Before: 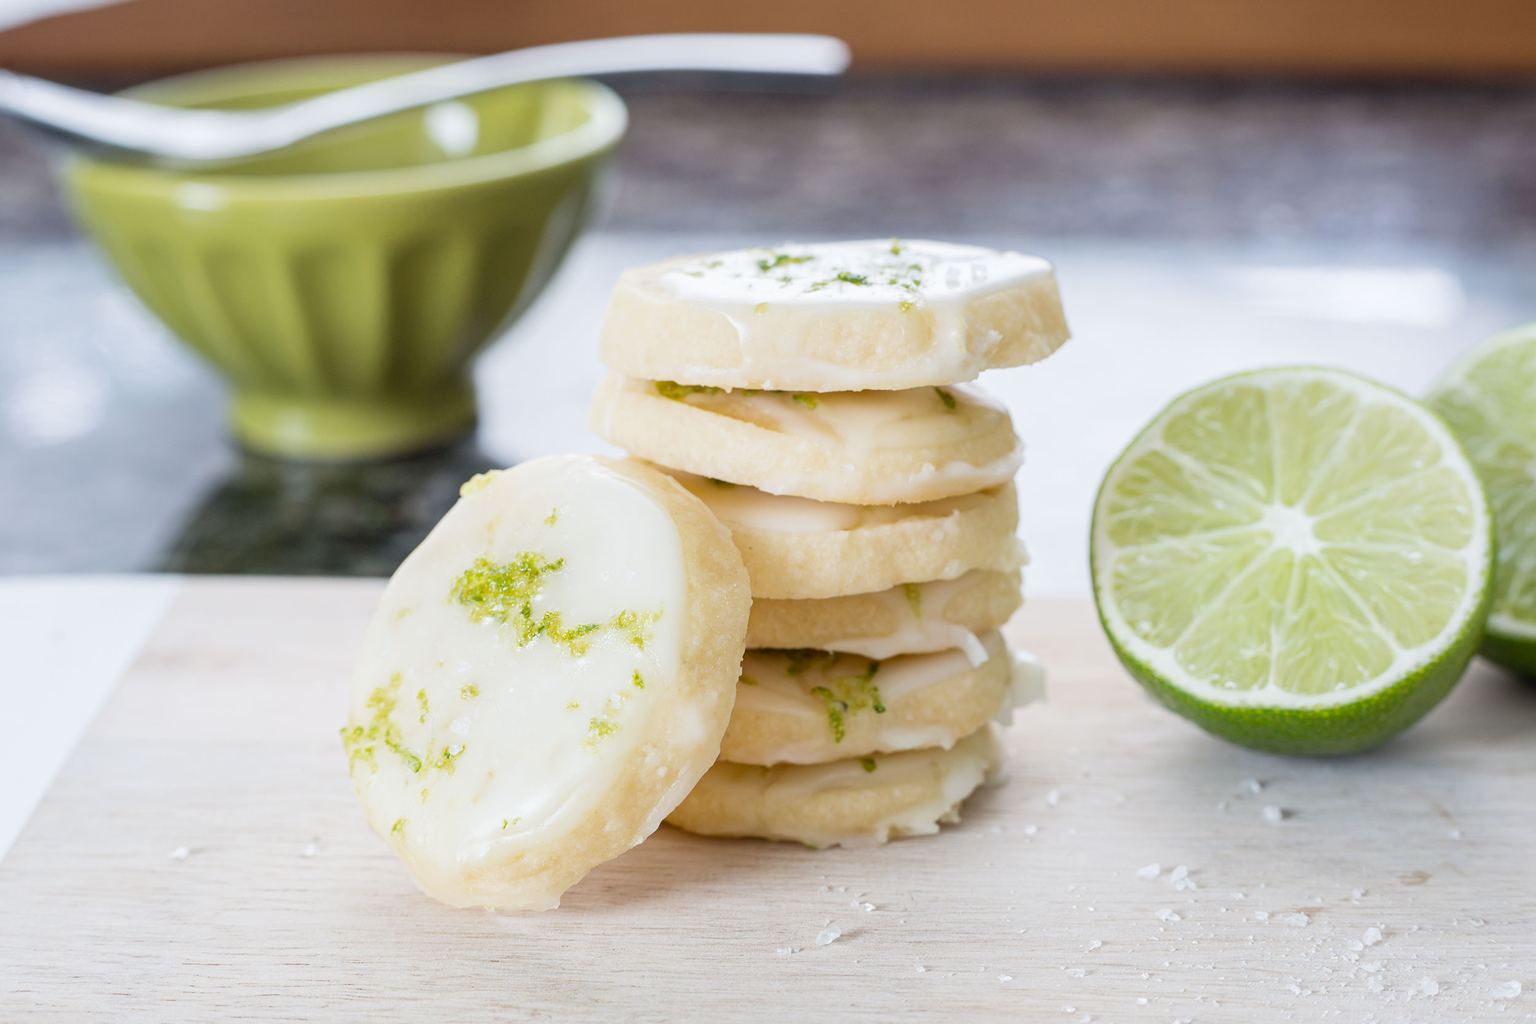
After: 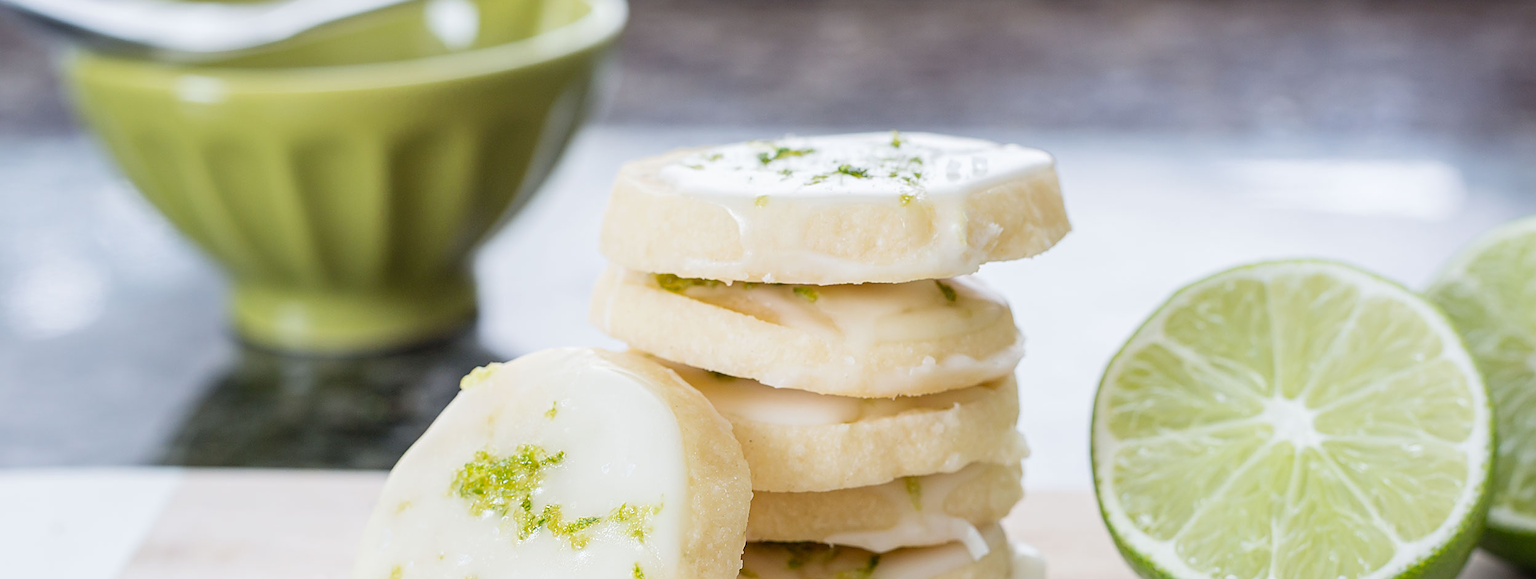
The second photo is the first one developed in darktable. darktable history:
sharpen: on, module defaults
crop and rotate: top 10.504%, bottom 32.877%
